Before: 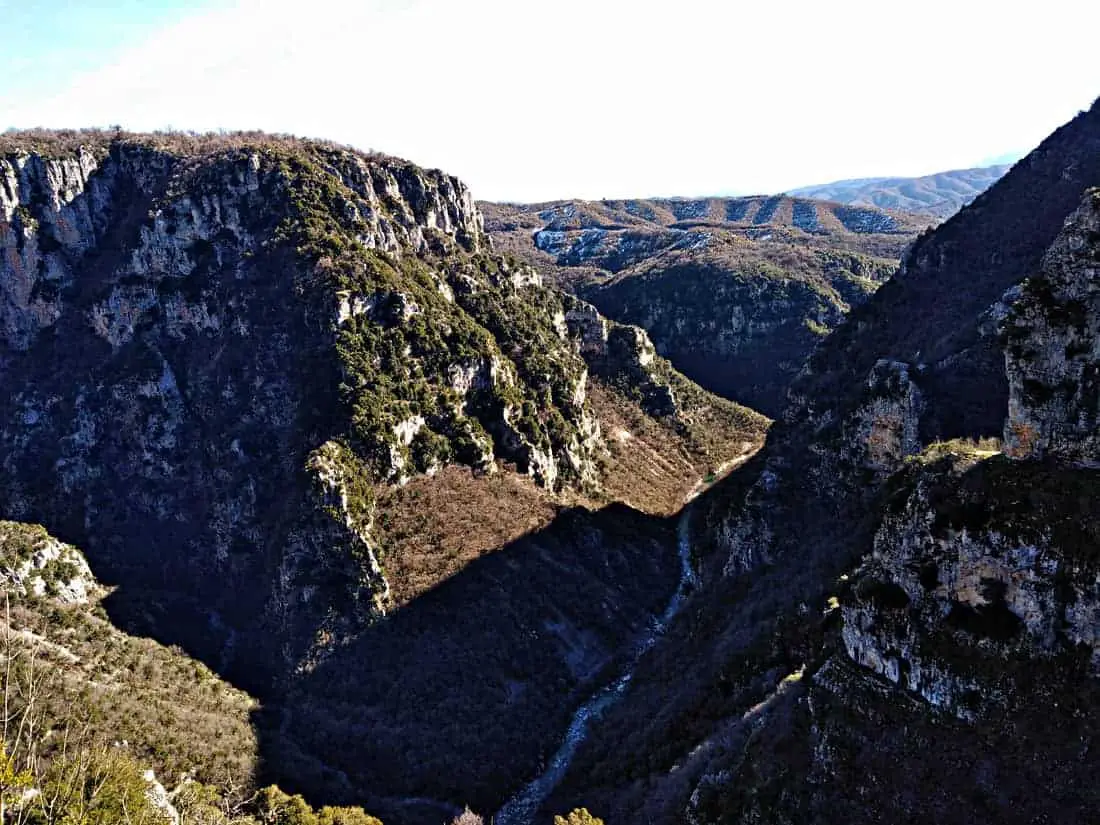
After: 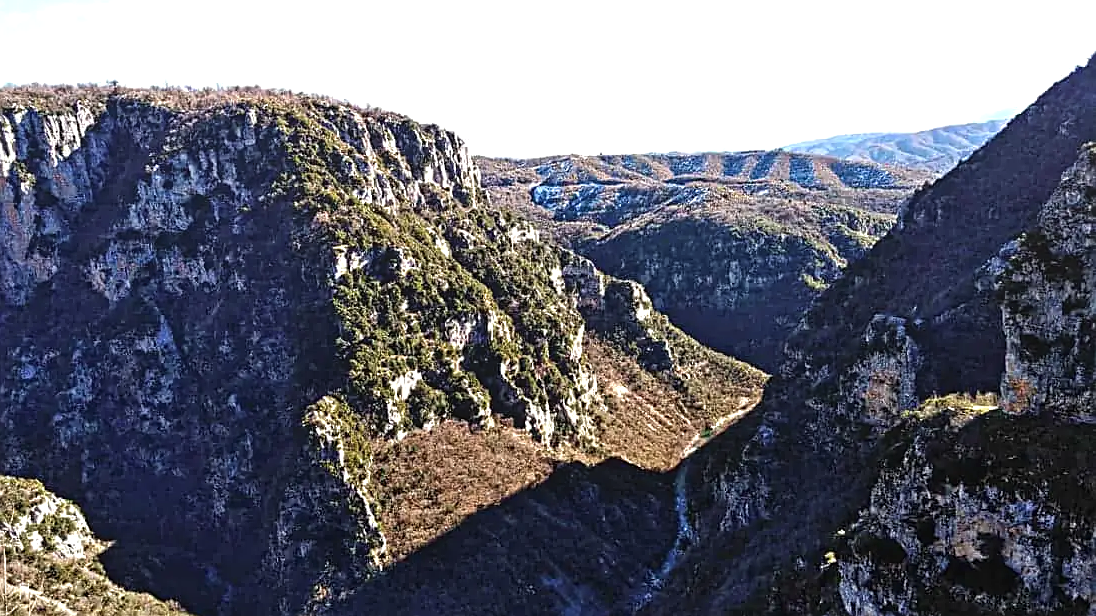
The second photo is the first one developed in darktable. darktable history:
sharpen: on, module defaults
local contrast: detail 110%
exposure: black level correction -0.001, exposure 0.538 EV, compensate exposure bias true, compensate highlight preservation false
crop: left 0.303%, top 5.479%, bottom 19.757%
